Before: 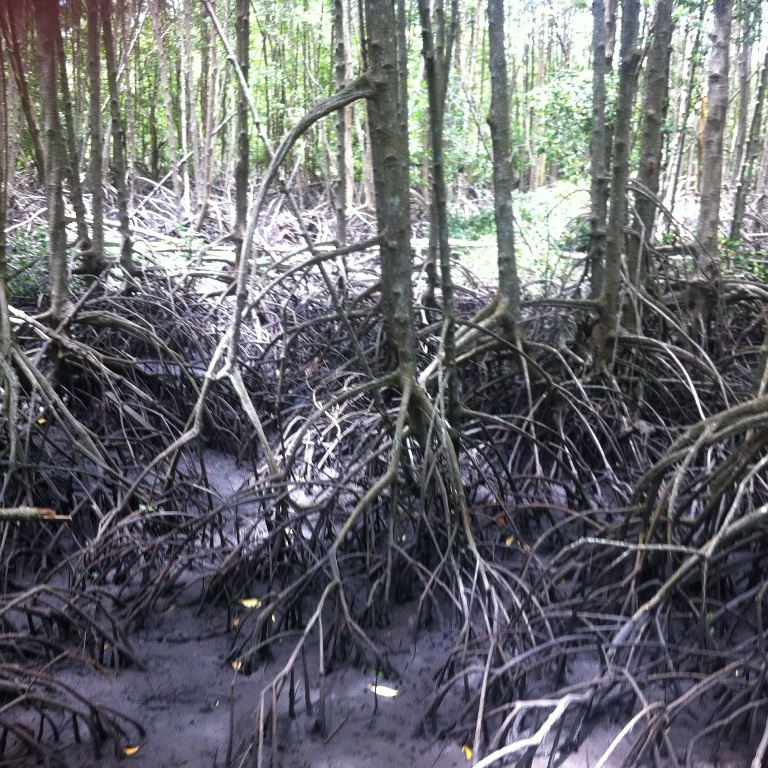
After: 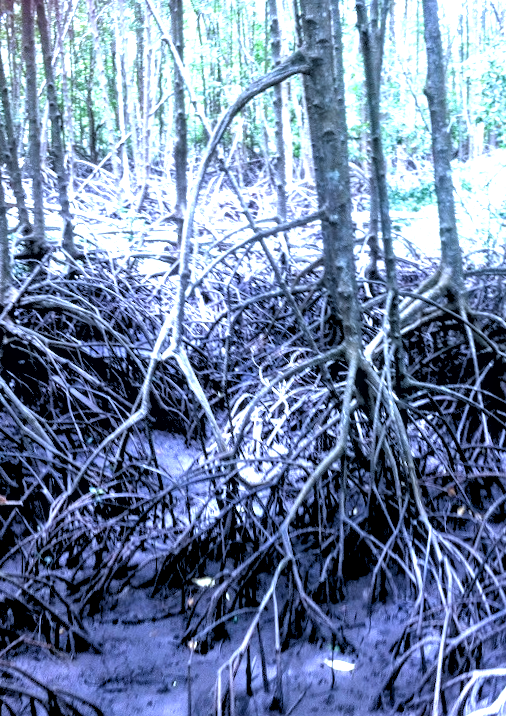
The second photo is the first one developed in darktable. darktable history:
crop and rotate: left 6.617%, right 26.717%
rgb levels: levels [[0.029, 0.461, 0.922], [0, 0.5, 1], [0, 0.5, 1]]
exposure: black level correction 0, exposure 0.7 EV, compensate exposure bias true, compensate highlight preservation false
local contrast: highlights 61%, detail 143%, midtone range 0.428
rotate and perspective: rotation -2°, crop left 0.022, crop right 0.978, crop top 0.049, crop bottom 0.951
color calibration: illuminant as shot in camera, adaptation linear Bradford (ICC v4), x 0.406, y 0.405, temperature 3570.35 K, saturation algorithm version 1 (2020)
color correction: highlights a* 0.207, highlights b* 2.7, shadows a* -0.874, shadows b* -4.78
